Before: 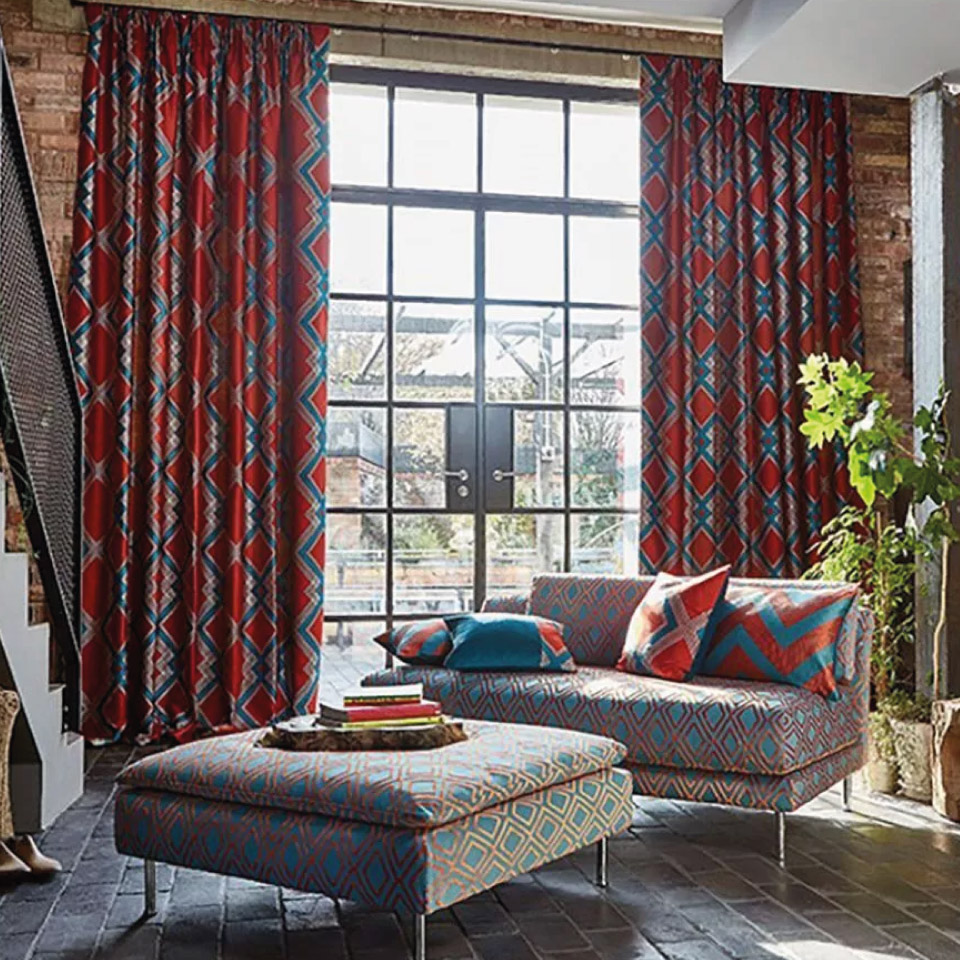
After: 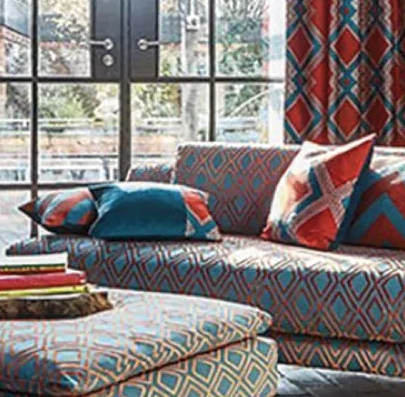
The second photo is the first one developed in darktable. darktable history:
contrast brightness saturation: saturation -0.024
local contrast: on, module defaults
crop: left 37.058%, top 44.949%, right 20.677%, bottom 13.611%
